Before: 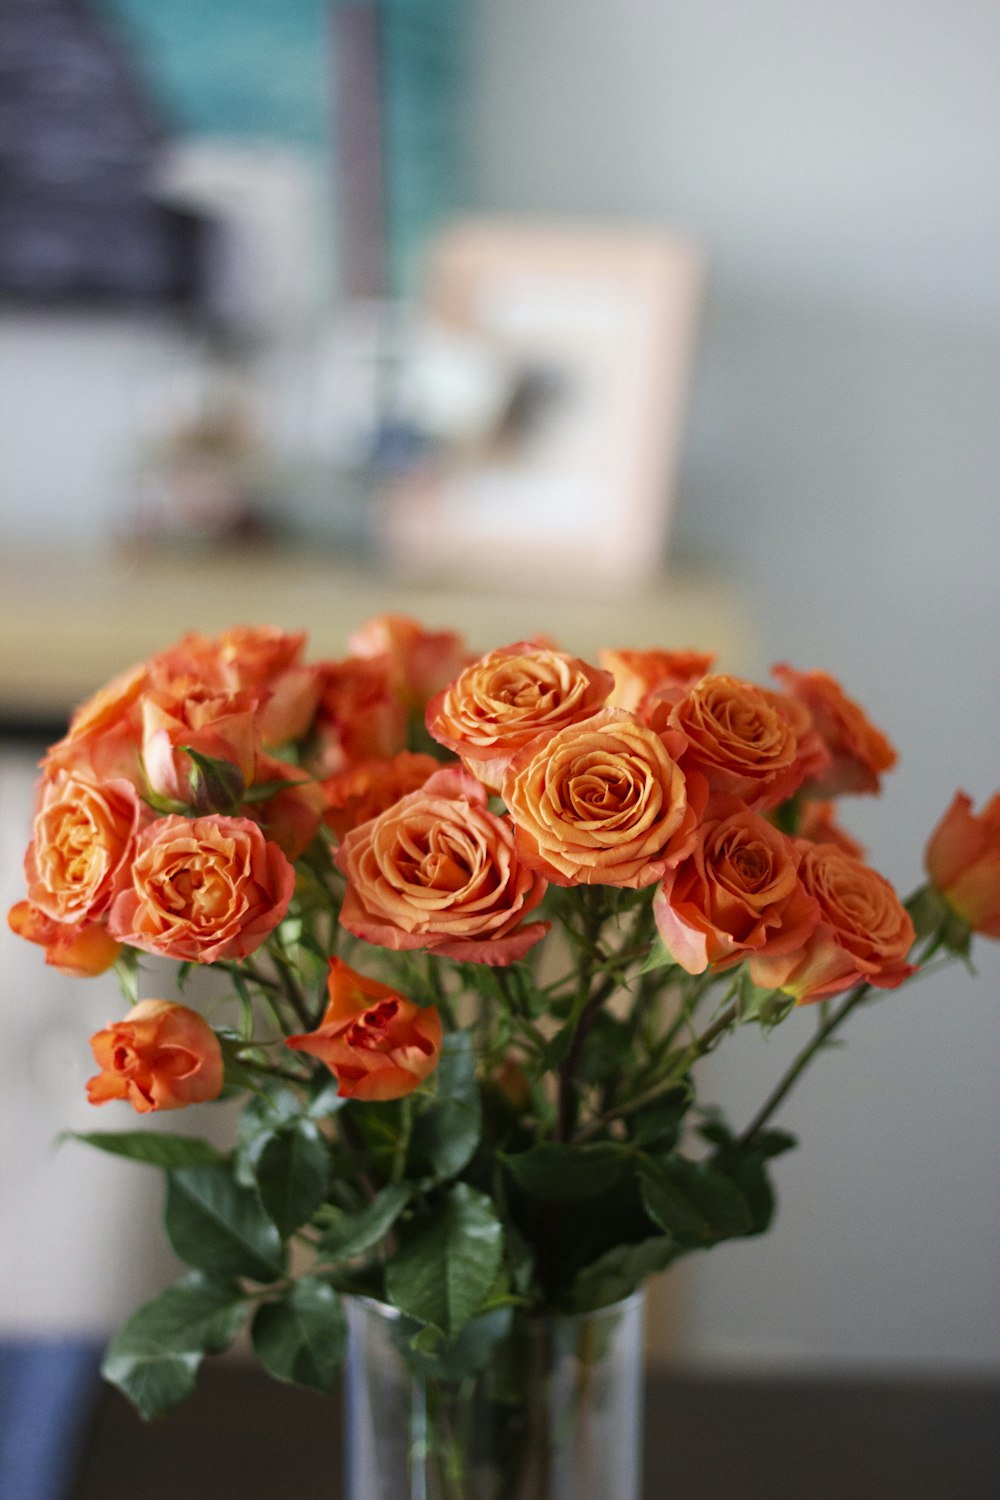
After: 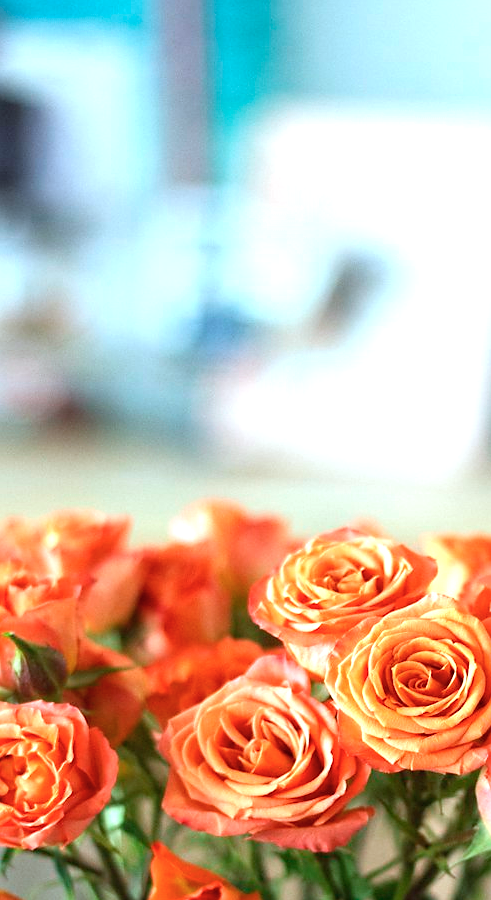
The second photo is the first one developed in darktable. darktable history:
exposure: exposure 1 EV, compensate highlight preservation false
crop: left 17.751%, top 7.653%, right 33.098%, bottom 32.339%
sharpen: radius 1.02, threshold 0.972
color correction: highlights a* -11.53, highlights b* -15.23
